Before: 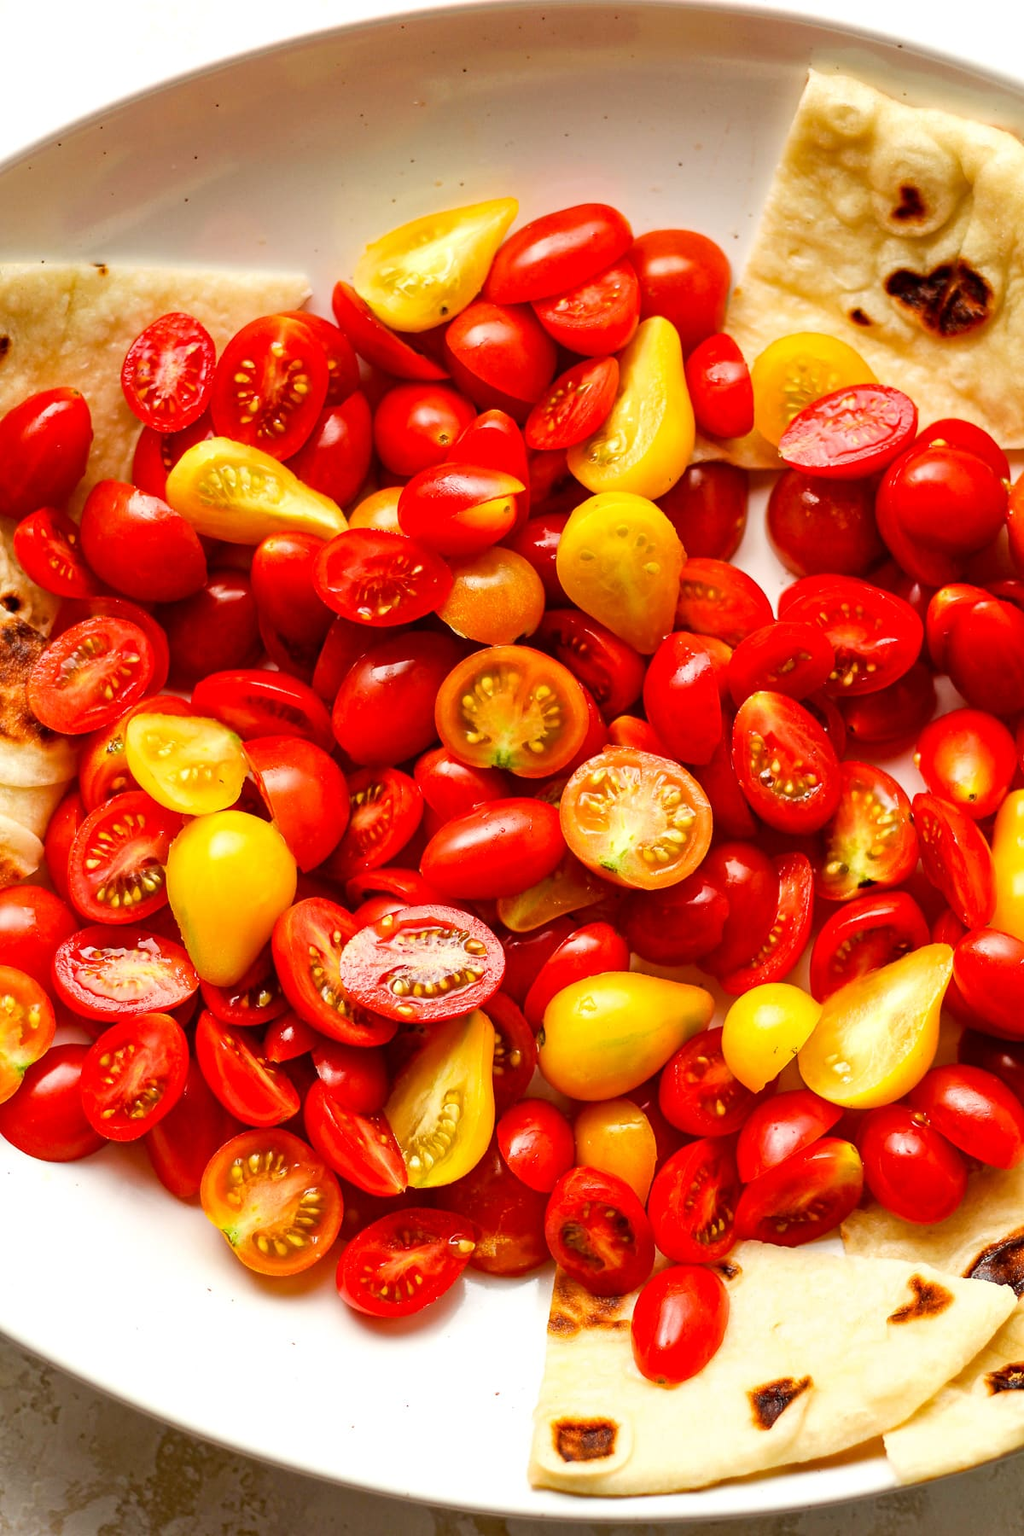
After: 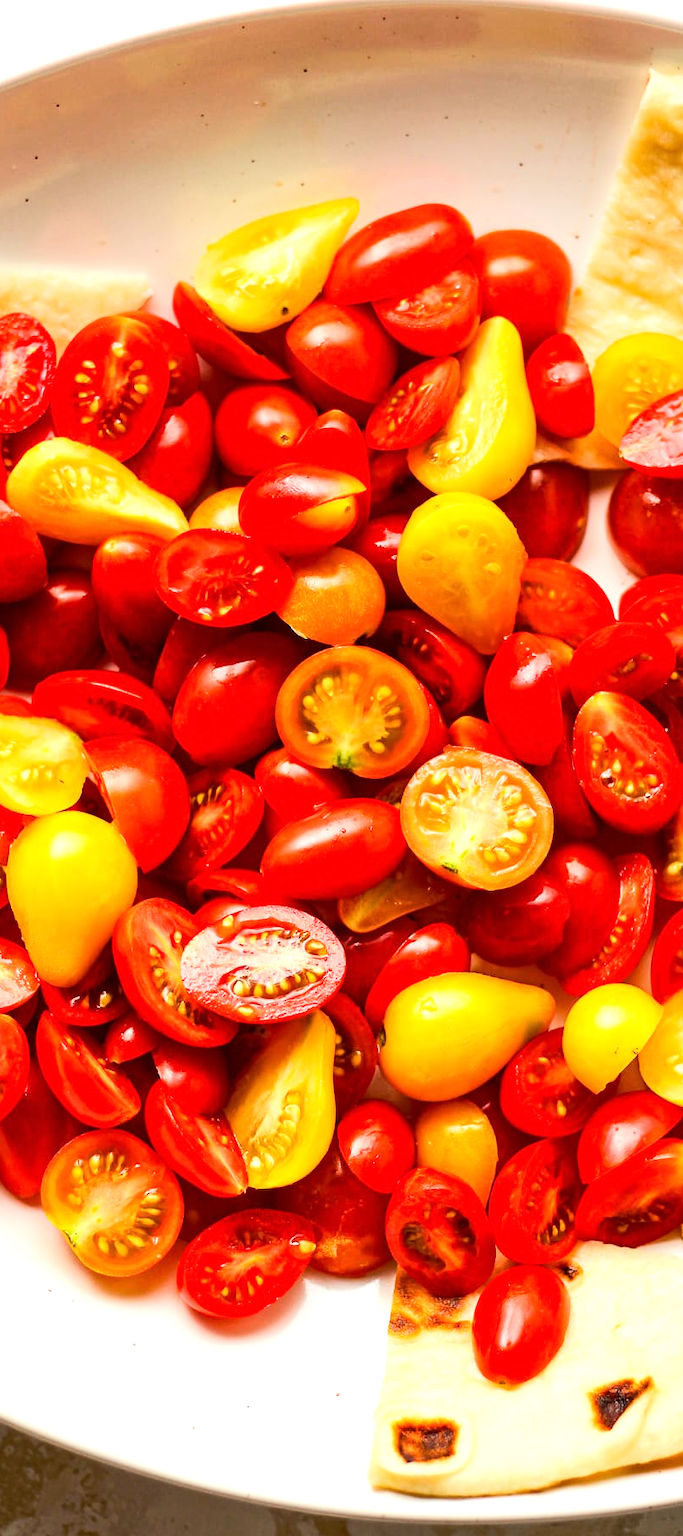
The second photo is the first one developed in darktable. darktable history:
tone equalizer: -8 EV 0.027 EV, -7 EV -0.042 EV, -6 EV 0.033 EV, -5 EV 0.054 EV, -4 EV 0.258 EV, -3 EV 0.641 EV, -2 EV 0.568 EV, -1 EV 0.202 EV, +0 EV 0.033 EV, edges refinement/feathering 500, mask exposure compensation -1.57 EV, preserve details no
crop and rotate: left 15.588%, right 17.704%
